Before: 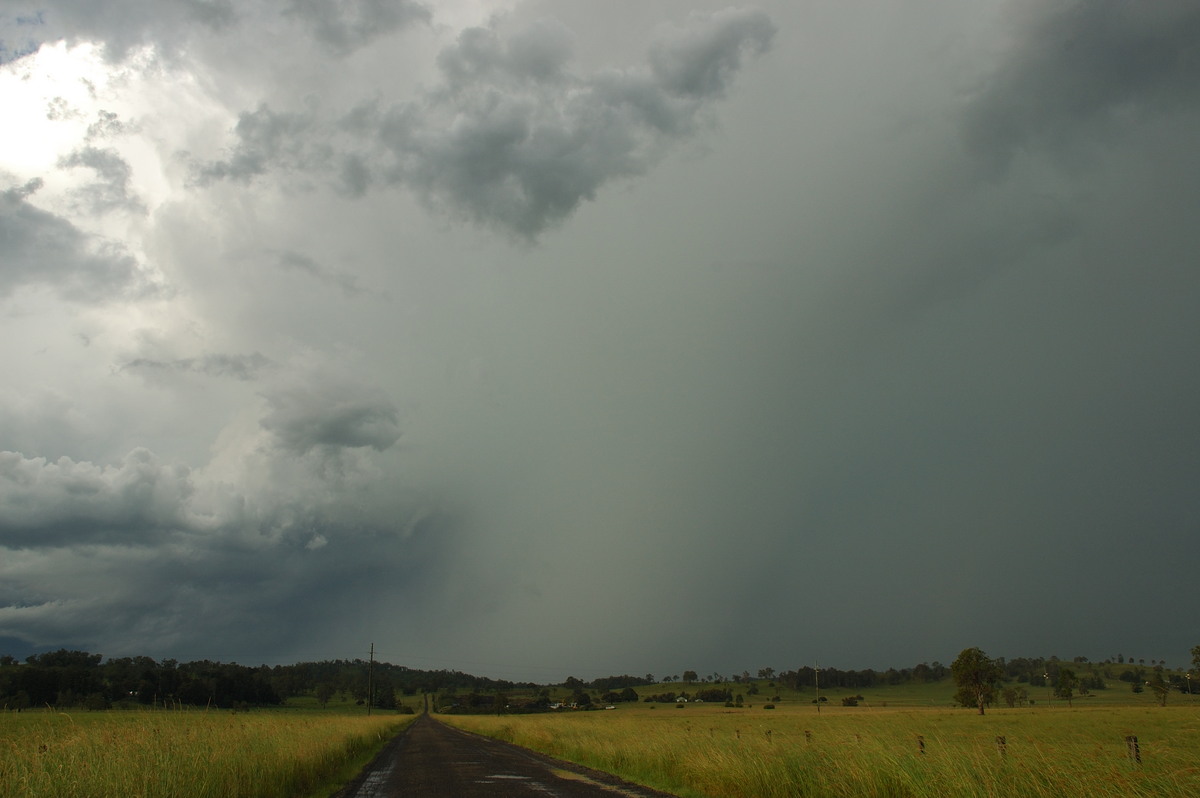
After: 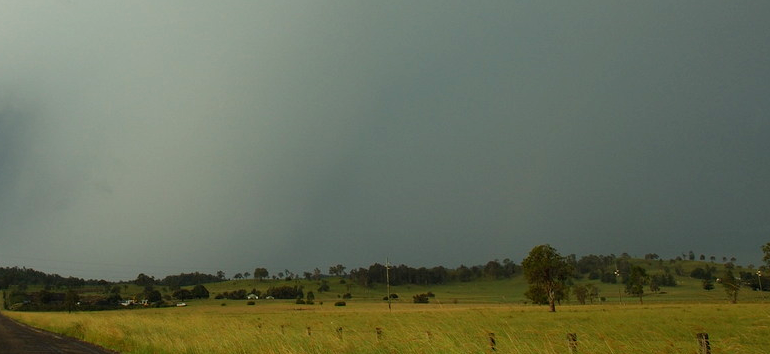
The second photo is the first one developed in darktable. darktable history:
crop and rotate: left 35.82%, top 50.738%, bottom 4.799%
exposure: exposure 0.602 EV, compensate exposure bias true, compensate highlight preservation false
tone equalizer: on, module defaults
